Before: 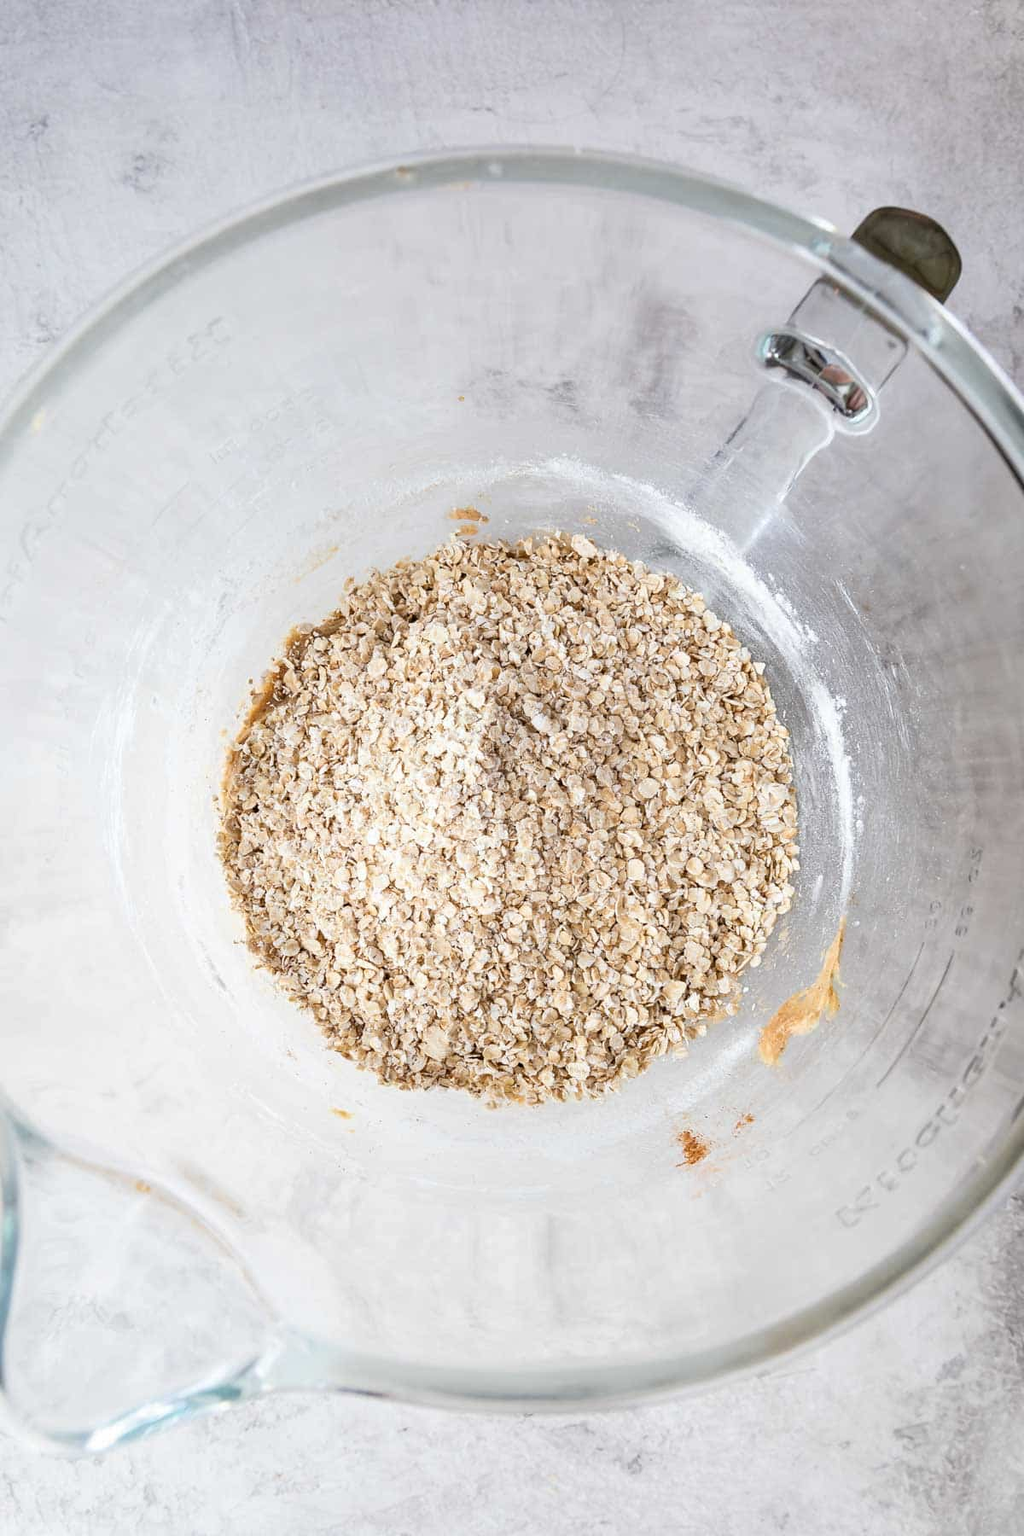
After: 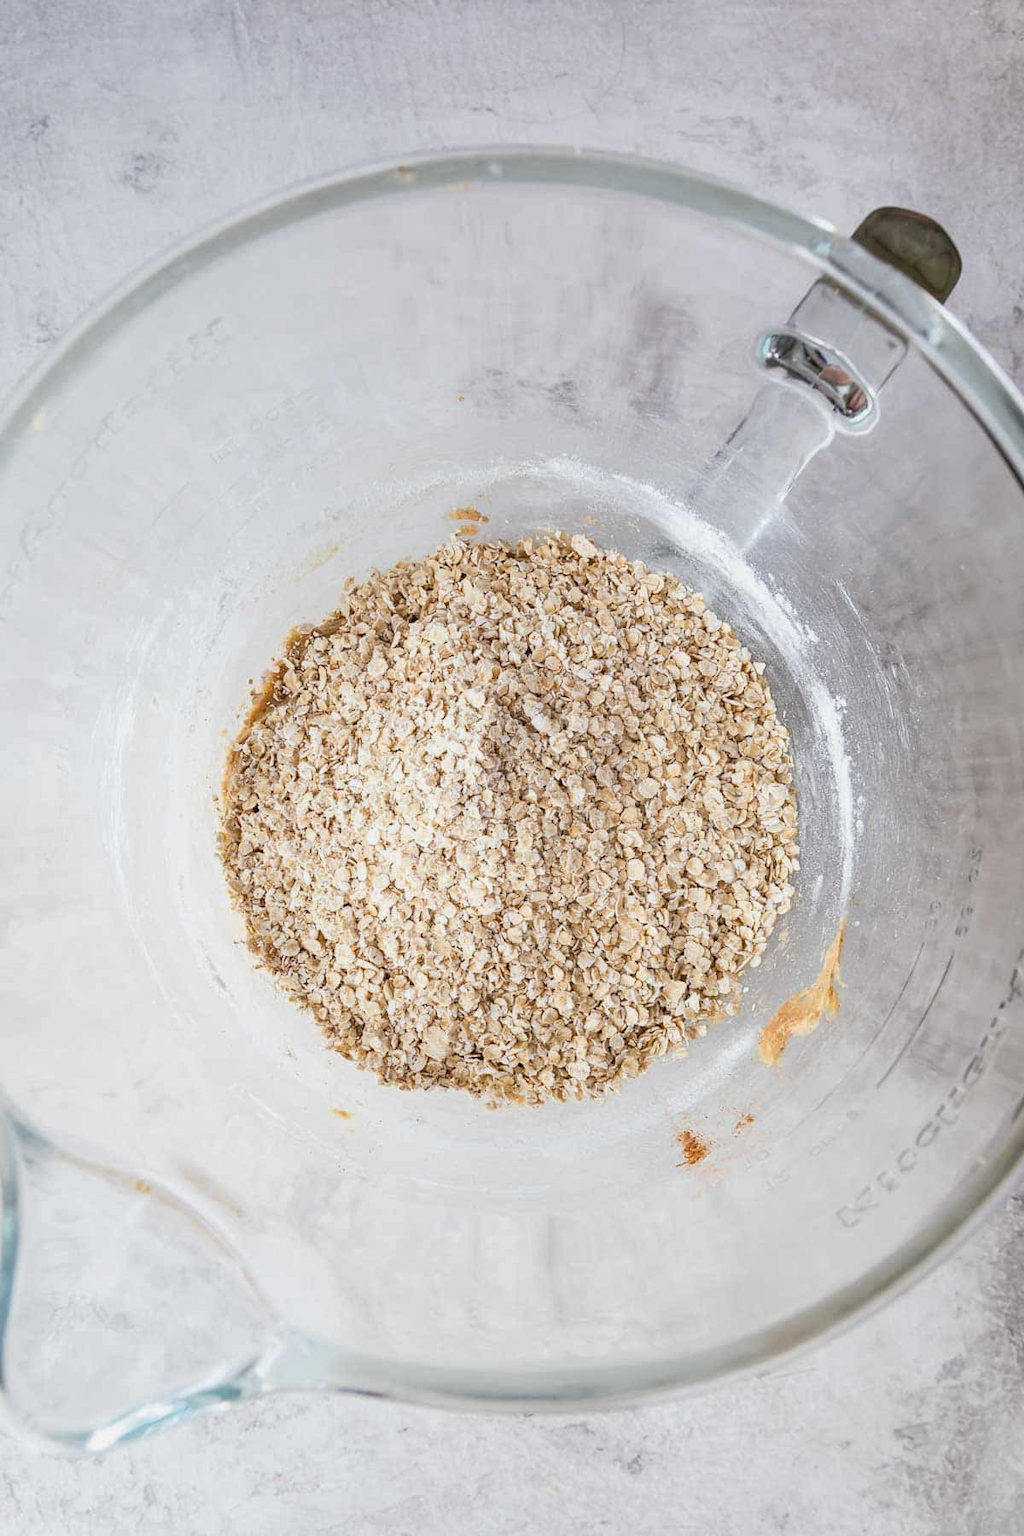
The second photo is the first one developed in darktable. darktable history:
local contrast: highlights 100%, shadows 100%, detail 120%, midtone range 0.2
exposure: compensate highlight preservation false
contrast brightness saturation: contrast -0.11
